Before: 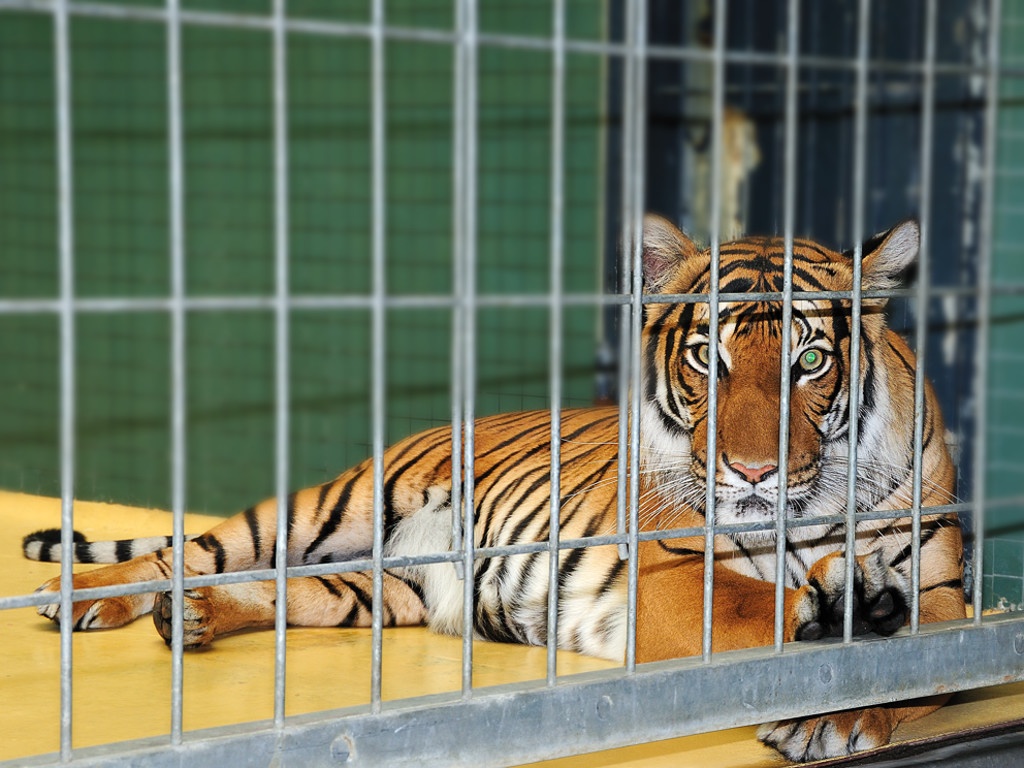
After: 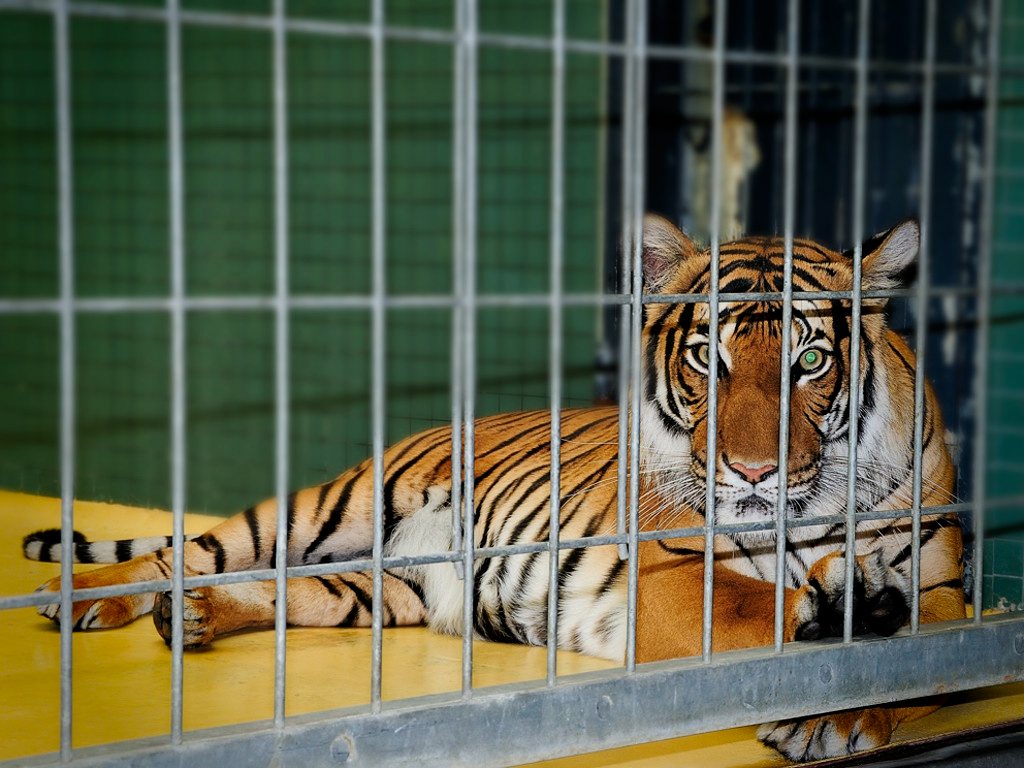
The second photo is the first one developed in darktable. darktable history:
contrast brightness saturation: brightness -0.093
filmic rgb: middle gray luminance 9.38%, black relative exposure -10.67 EV, white relative exposure 3.43 EV, threshold -0.294 EV, transition 3.19 EV, structure ↔ texture 99.45%, target black luminance 0%, hardness 5.96, latitude 59.48%, contrast 1.086, highlights saturation mix 4.32%, shadows ↔ highlights balance 28.6%, iterations of high-quality reconstruction 0, enable highlight reconstruction true
vignetting: fall-off start 67.93%, fall-off radius 30.63%, saturation 0.373, width/height ratio 0.984, shape 0.852
